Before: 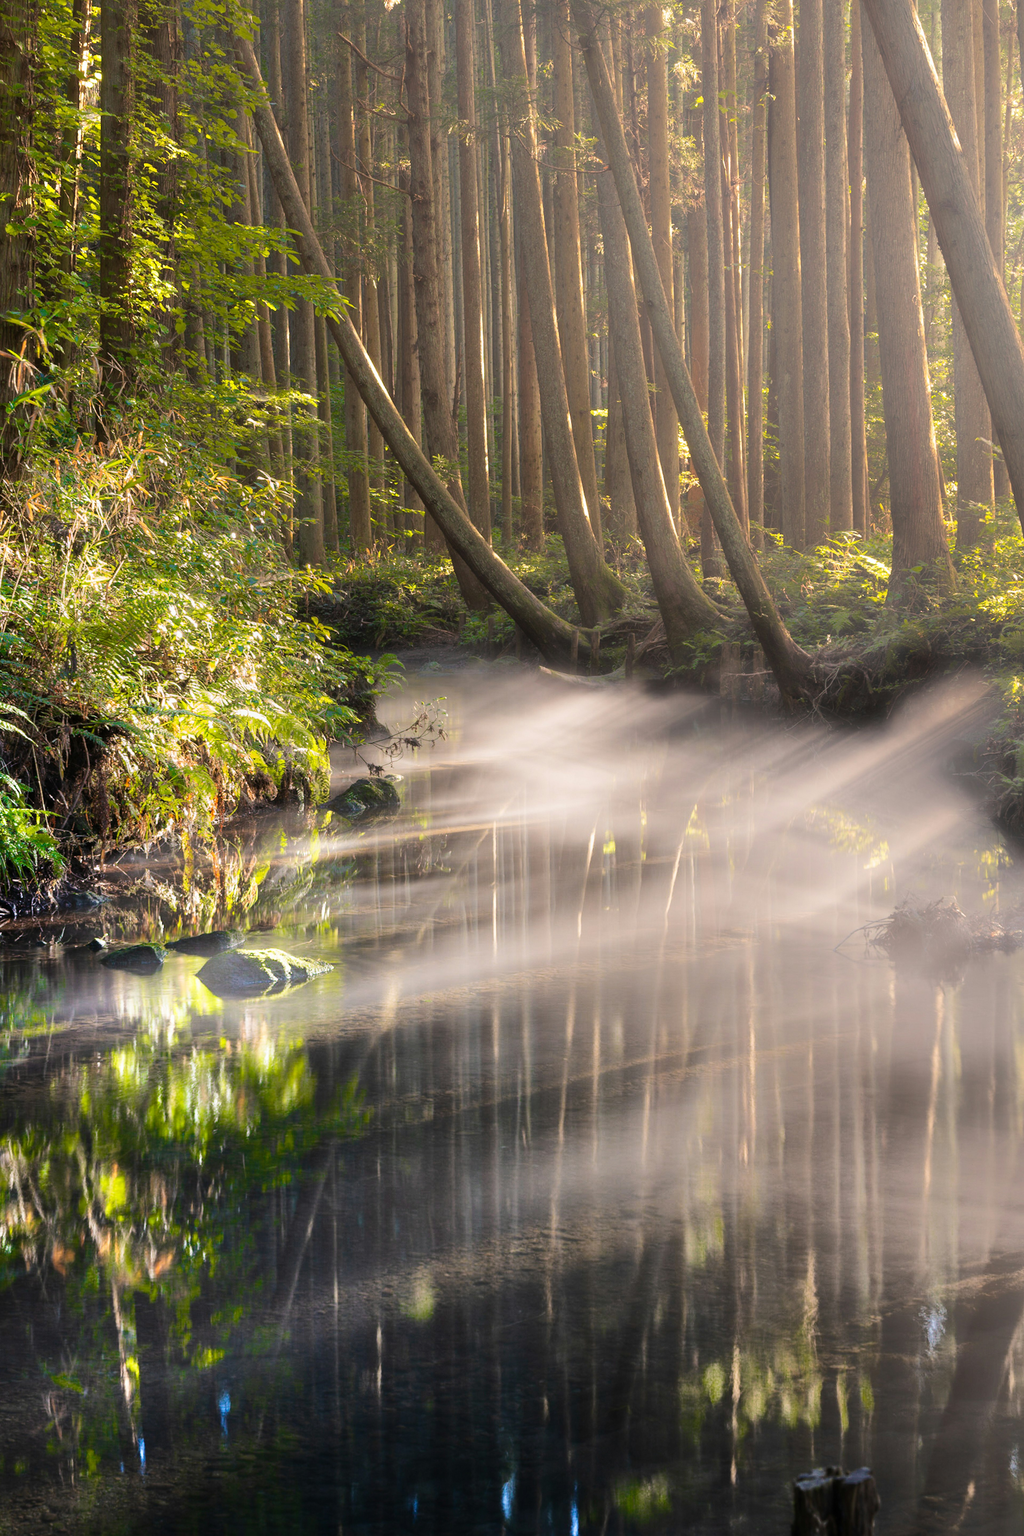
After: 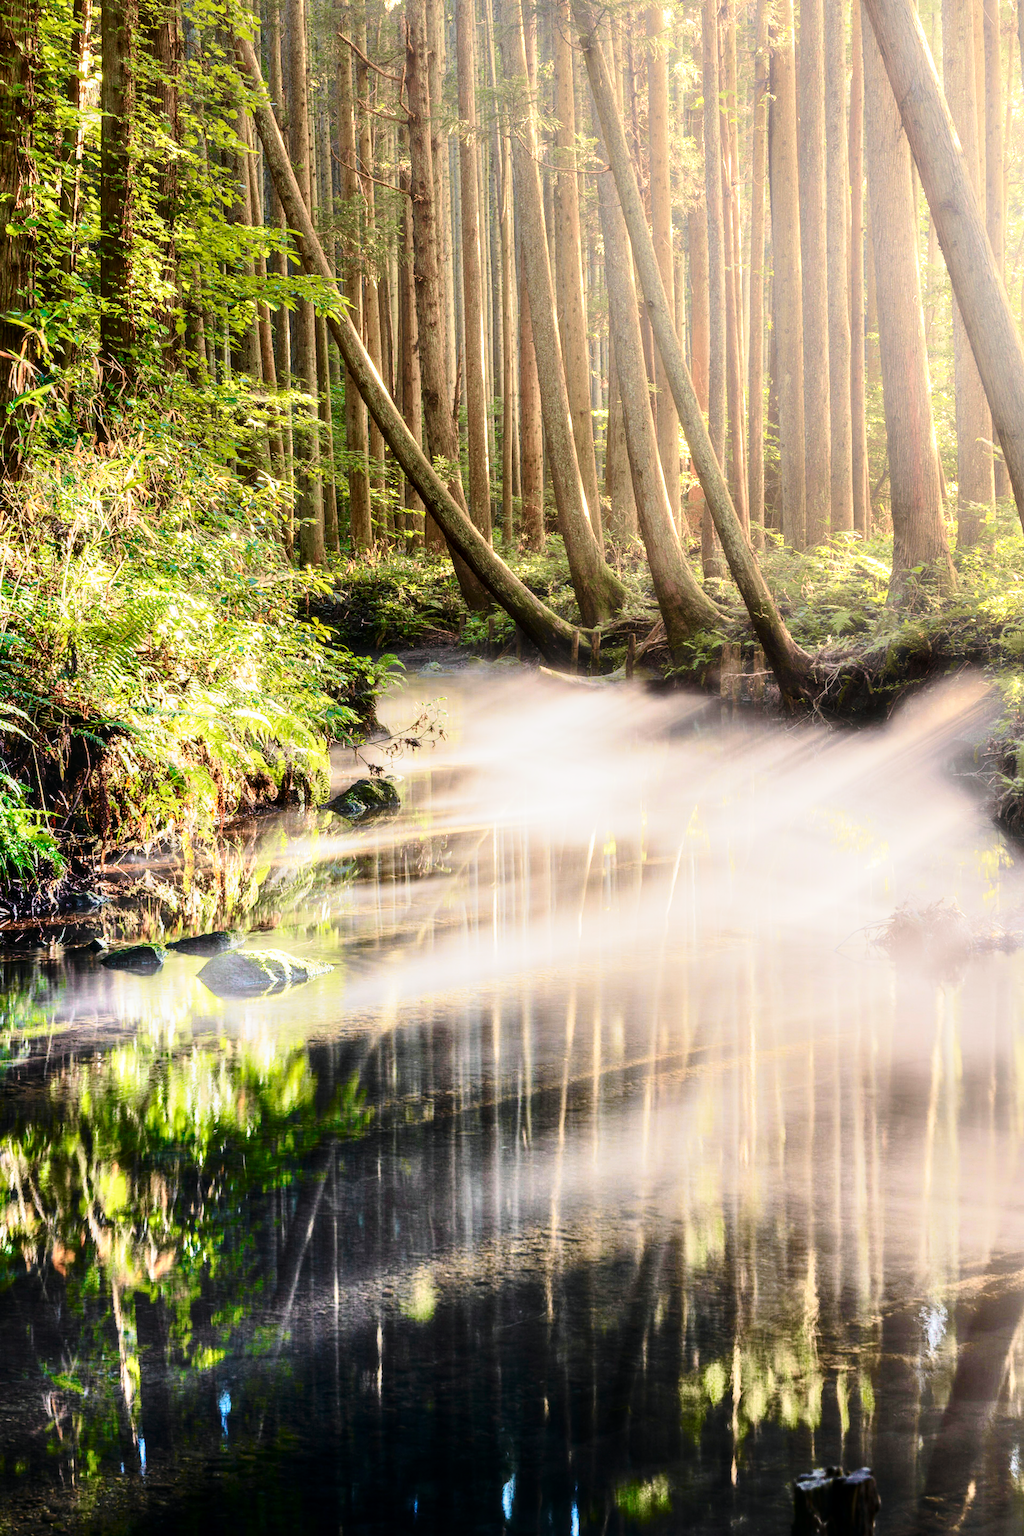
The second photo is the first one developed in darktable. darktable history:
base curve: curves: ch0 [(0, 0) (0.028, 0.03) (0.121, 0.232) (0.46, 0.748) (0.859, 0.968) (1, 1)], preserve colors none
local contrast: detail 130%
tone equalizer: -8 EV -0.417 EV, -7 EV -0.389 EV, -6 EV -0.333 EV, -5 EV -0.222 EV, -3 EV 0.222 EV, -2 EV 0.333 EV, -1 EV 0.389 EV, +0 EV 0.417 EV, edges refinement/feathering 500, mask exposure compensation -1.57 EV, preserve details no
tone curve: curves: ch0 [(0, 0) (0.058, 0.027) (0.214, 0.183) (0.304, 0.288) (0.522, 0.549) (0.658, 0.7) (0.741, 0.775) (0.844, 0.866) (0.986, 0.957)]; ch1 [(0, 0) (0.172, 0.123) (0.312, 0.296) (0.437, 0.429) (0.471, 0.469) (0.502, 0.5) (0.513, 0.515) (0.572, 0.603) (0.617, 0.653) (0.68, 0.724) (0.889, 0.924) (1, 1)]; ch2 [(0, 0) (0.411, 0.424) (0.489, 0.49) (0.502, 0.5) (0.517, 0.519) (0.549, 0.578) (0.604, 0.628) (0.693, 0.686) (1, 1)], color space Lab, independent channels, preserve colors none
